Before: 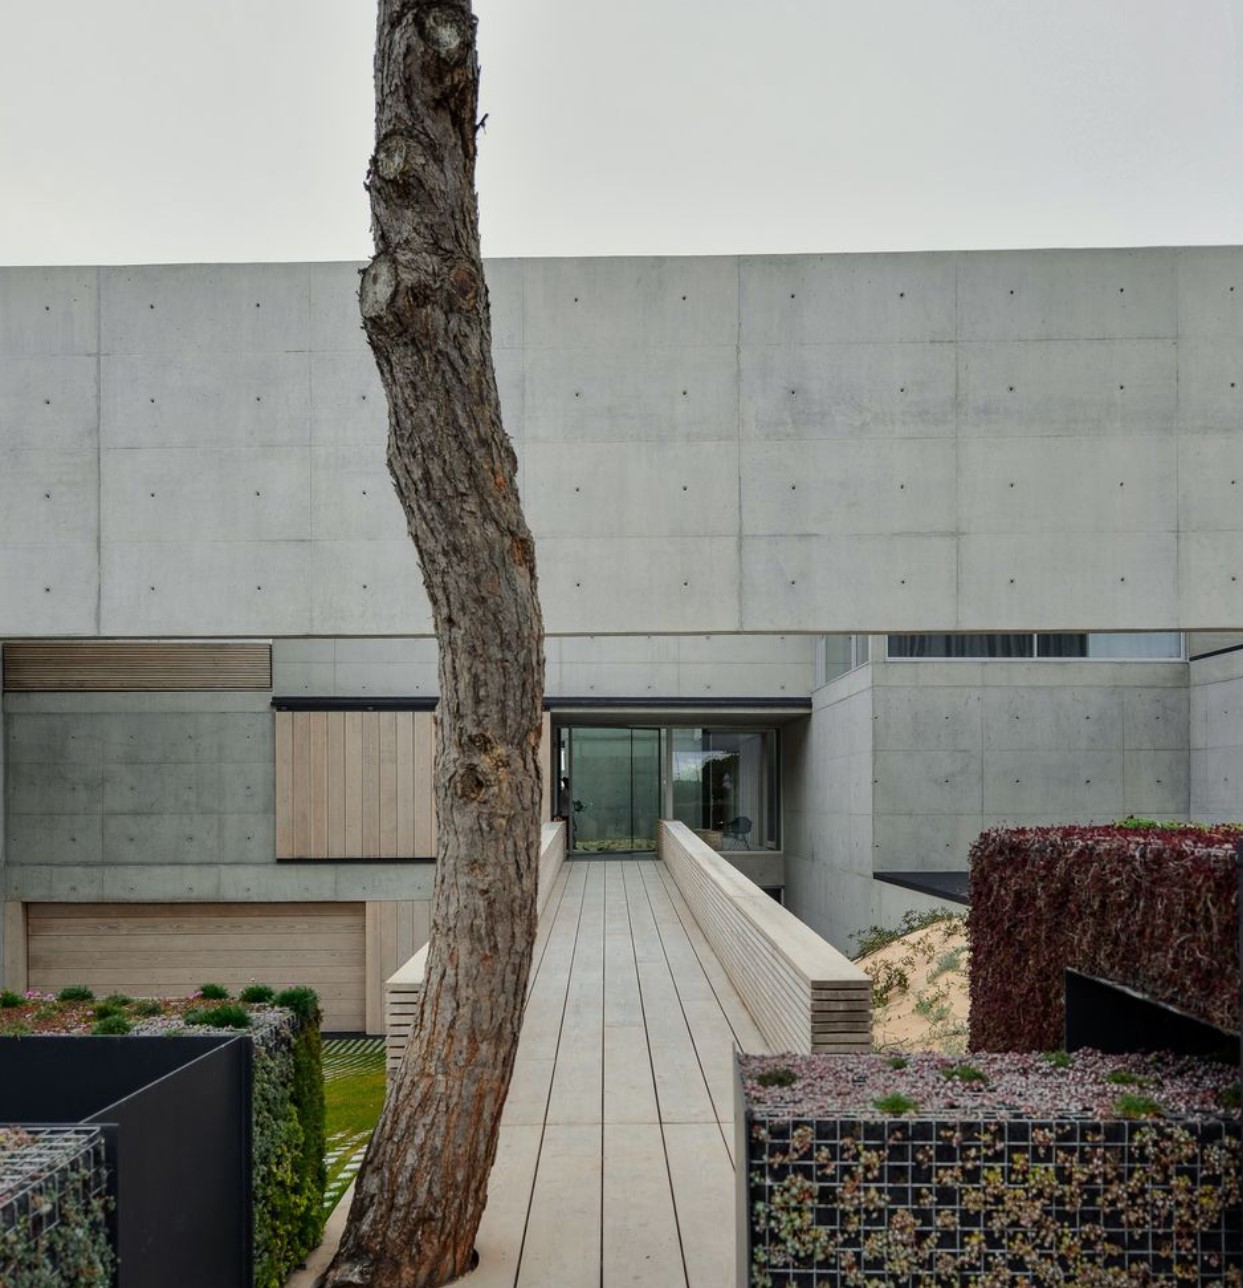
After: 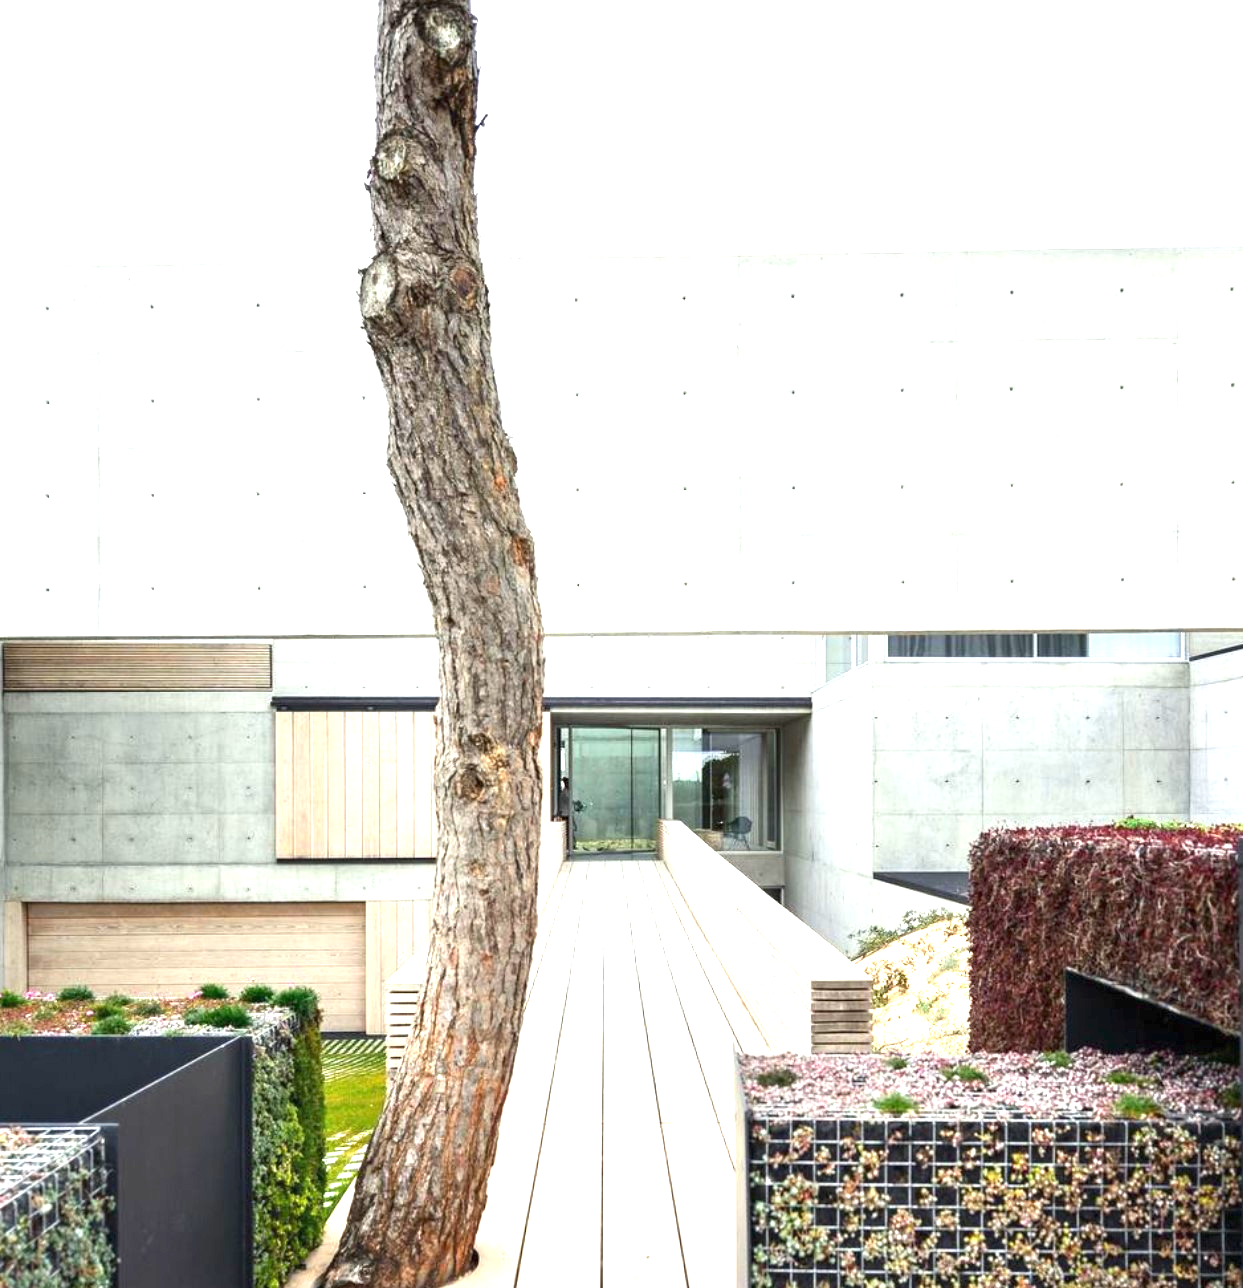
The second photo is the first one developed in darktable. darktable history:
exposure: black level correction 0, exposure 2.099 EV, compensate highlight preservation false
